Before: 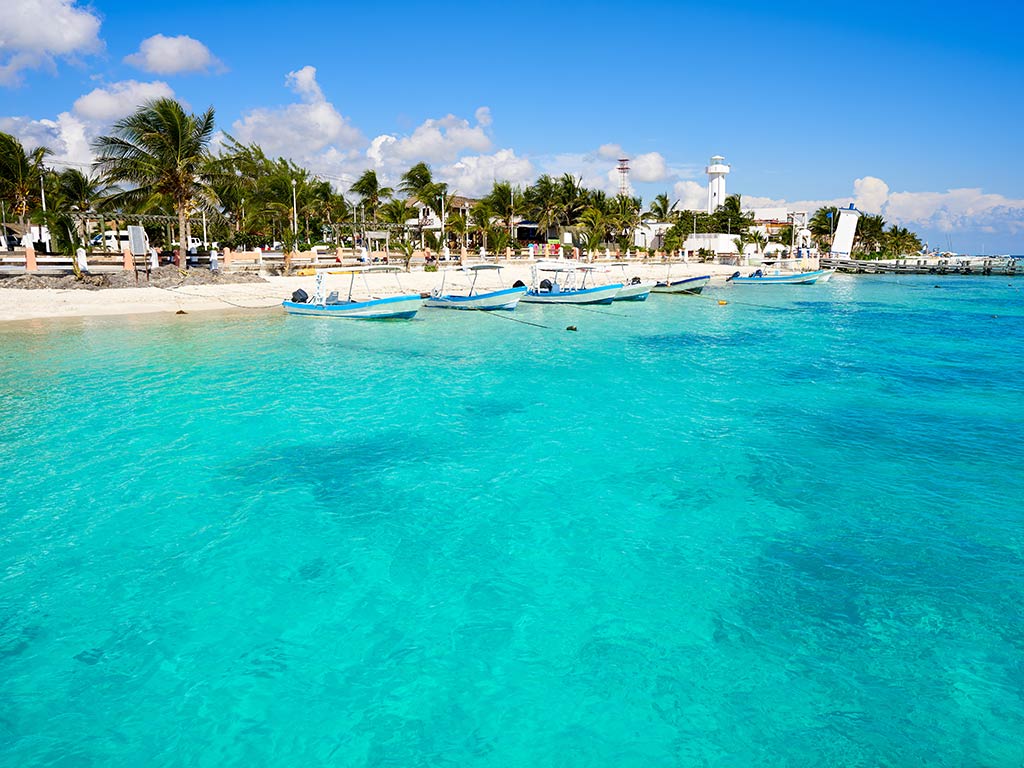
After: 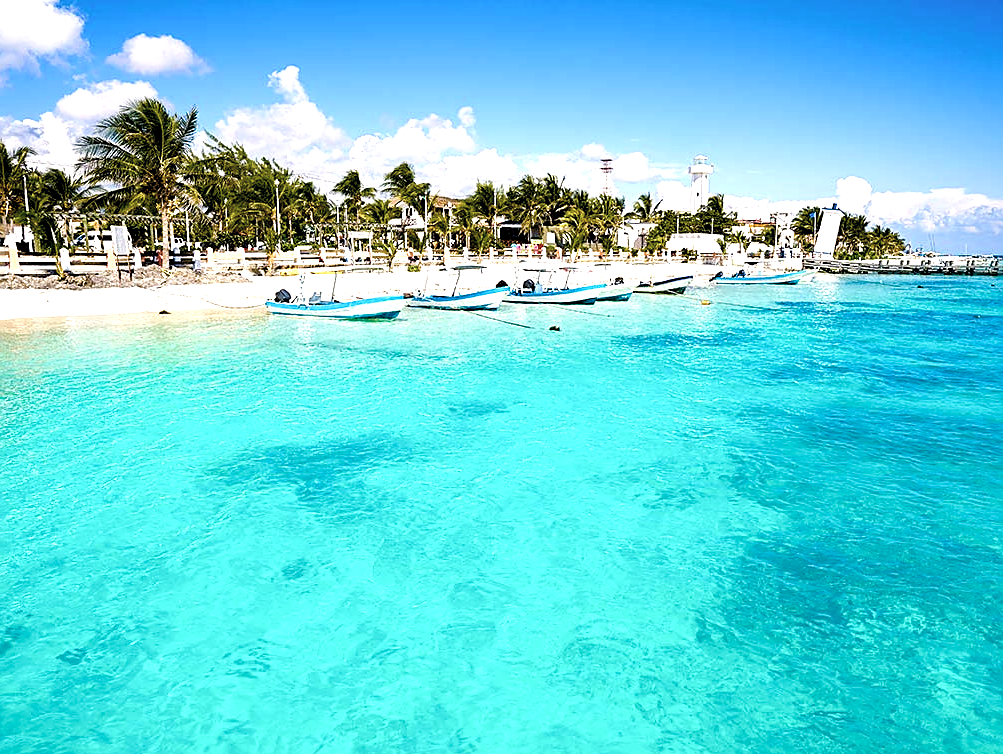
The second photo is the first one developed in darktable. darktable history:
color balance rgb: highlights gain › chroma 0.992%, highlights gain › hue 27.83°, global offset › luminance -0.841%, linear chroma grading › global chroma 15.118%, perceptual saturation grading › global saturation 54.956%, perceptual saturation grading › highlights -50.332%, perceptual saturation grading › mid-tones 39.365%, perceptual saturation grading › shadows 30.169%, perceptual brilliance grading › global brilliance 25.559%
crop: left 1.736%, right 0.283%, bottom 1.708%
color correction: highlights b* 0.045, saturation 0.613
sharpen: on, module defaults
